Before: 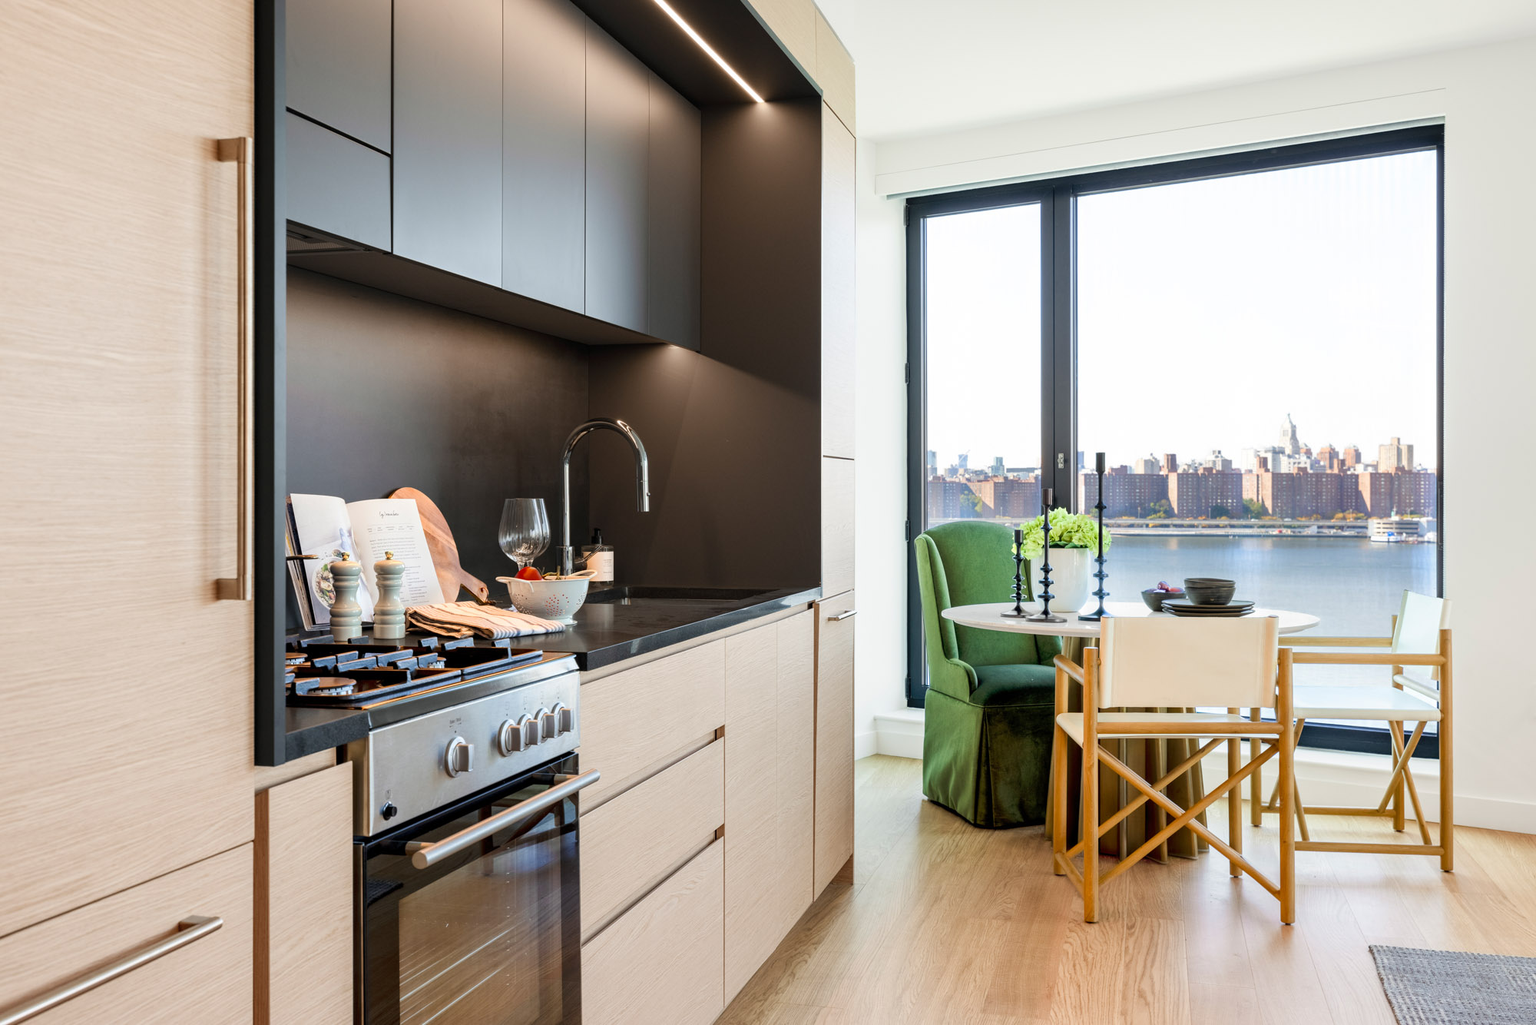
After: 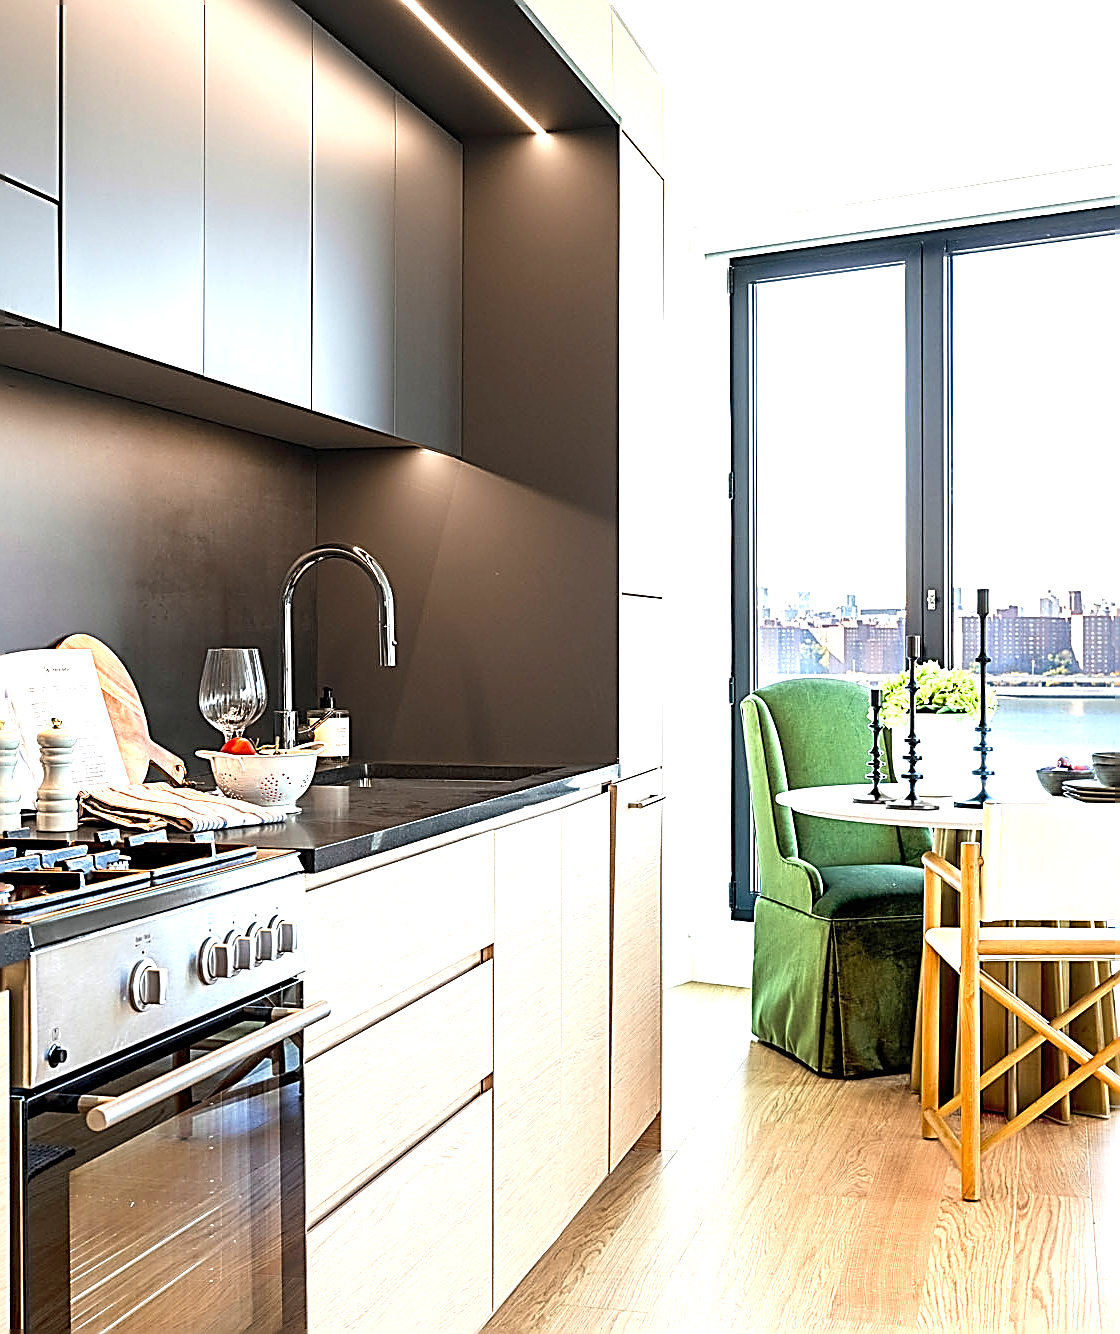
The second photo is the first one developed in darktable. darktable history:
crop and rotate: left 22.518%, right 21.438%
exposure: exposure 1.06 EV, compensate highlight preservation false
sharpen: amount 1.995
